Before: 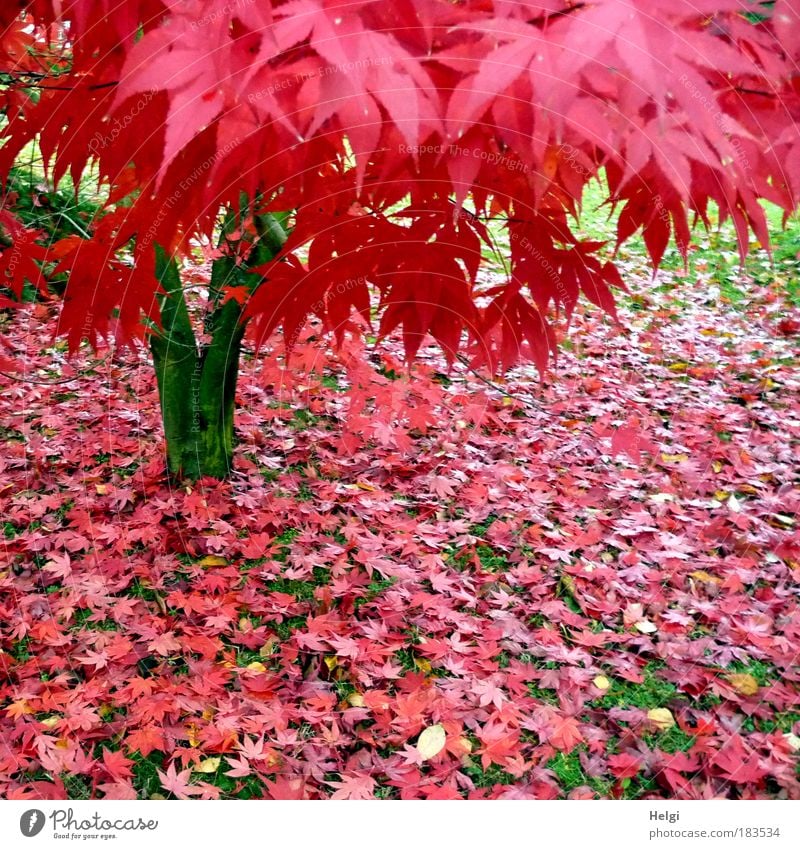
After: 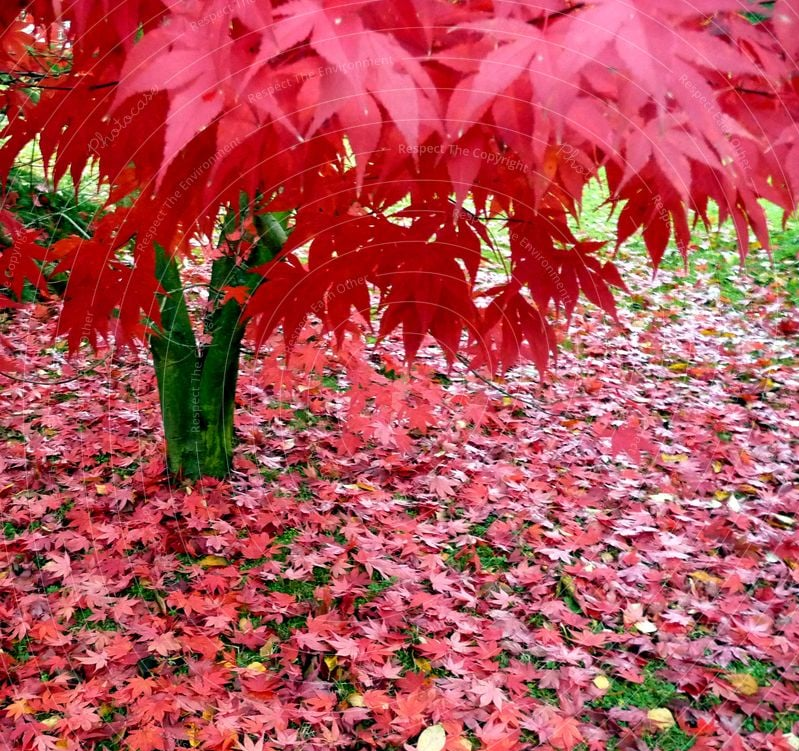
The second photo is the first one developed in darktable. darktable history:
crop and rotate: top 0%, bottom 11.447%
